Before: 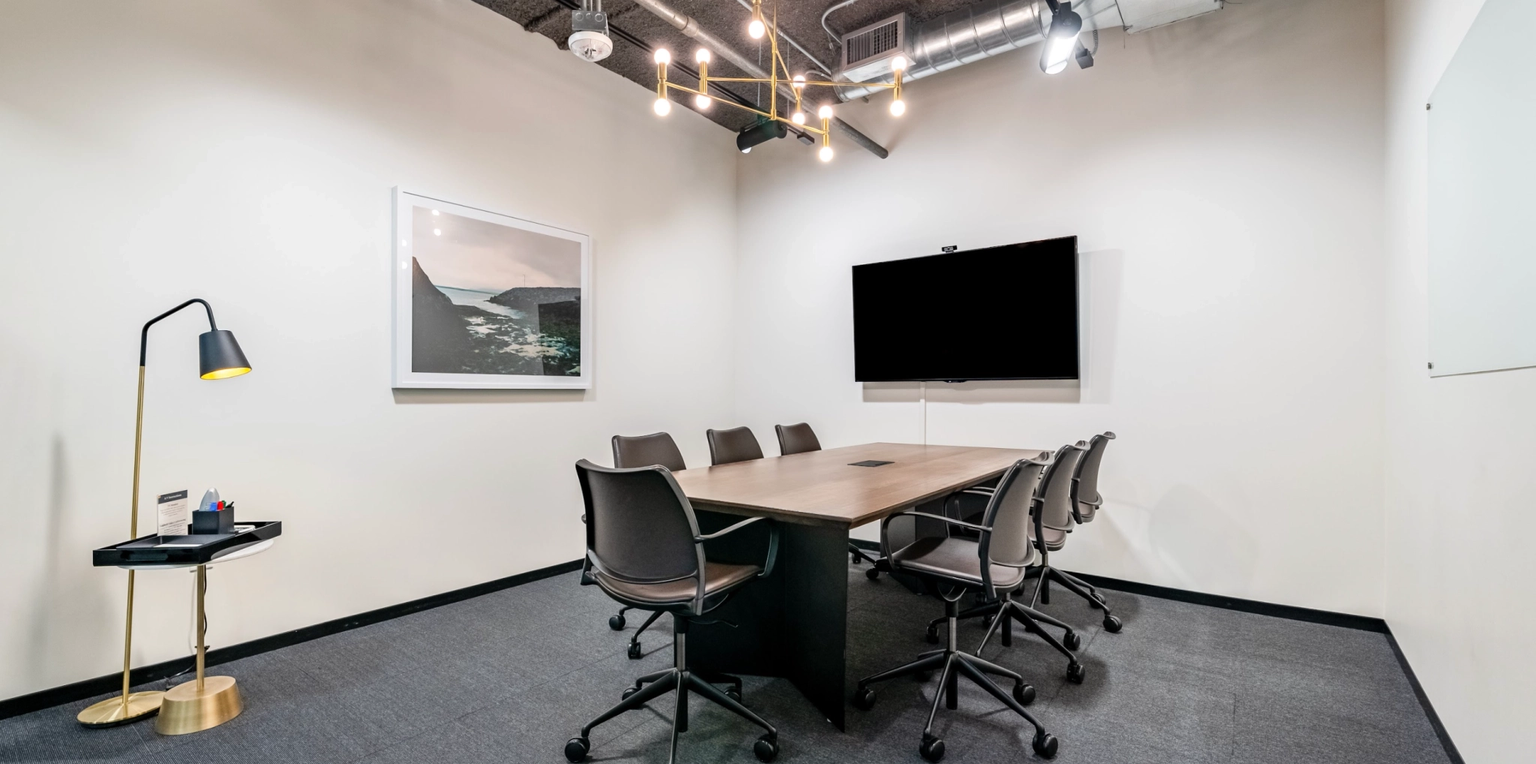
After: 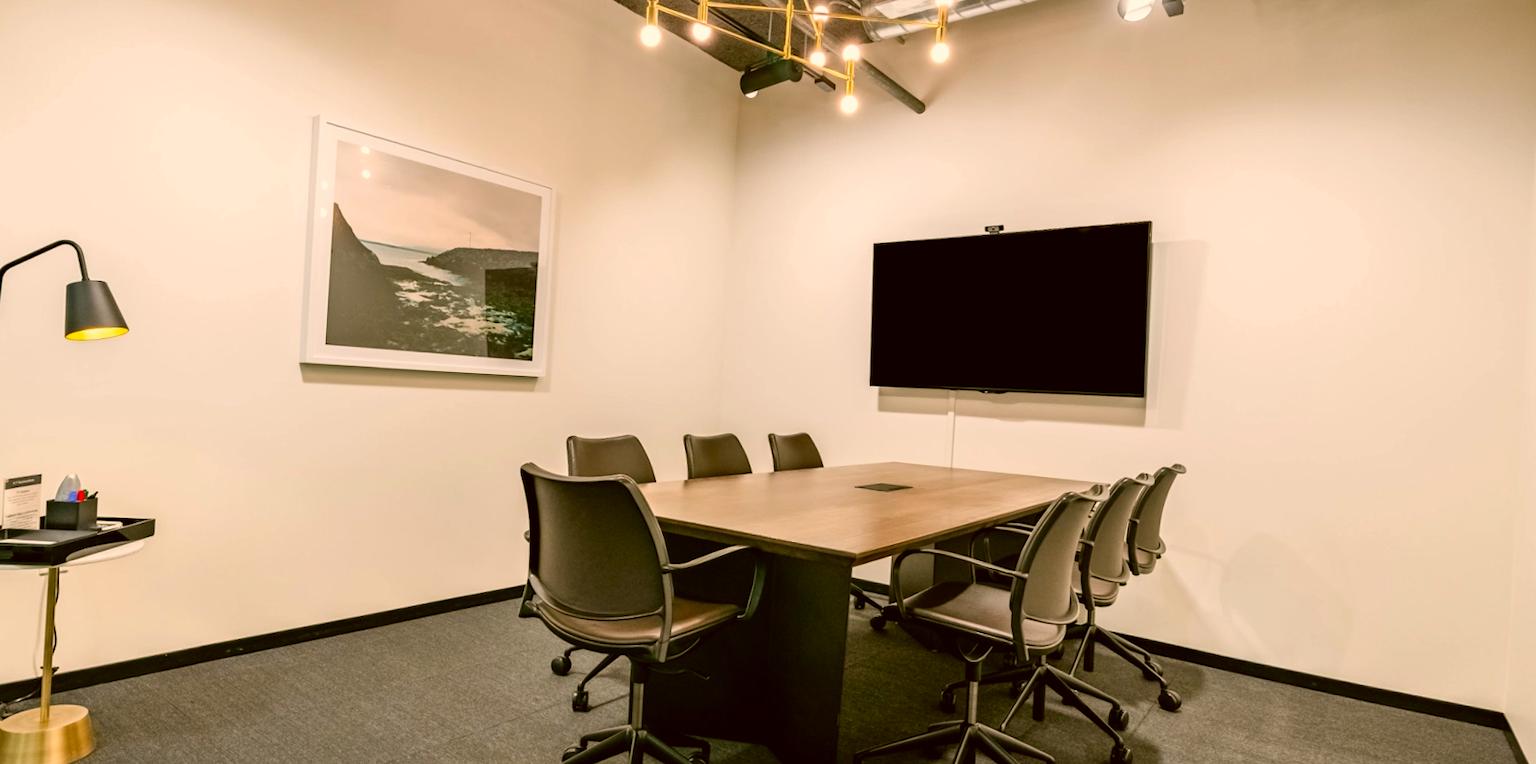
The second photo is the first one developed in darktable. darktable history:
crop and rotate: angle -3.11°, left 5.376%, top 5.226%, right 4.612%, bottom 4.658%
color correction: highlights a* 8.88, highlights b* 15.71, shadows a* -0.353, shadows b* 27.25
contrast brightness saturation: saturation 0.13
